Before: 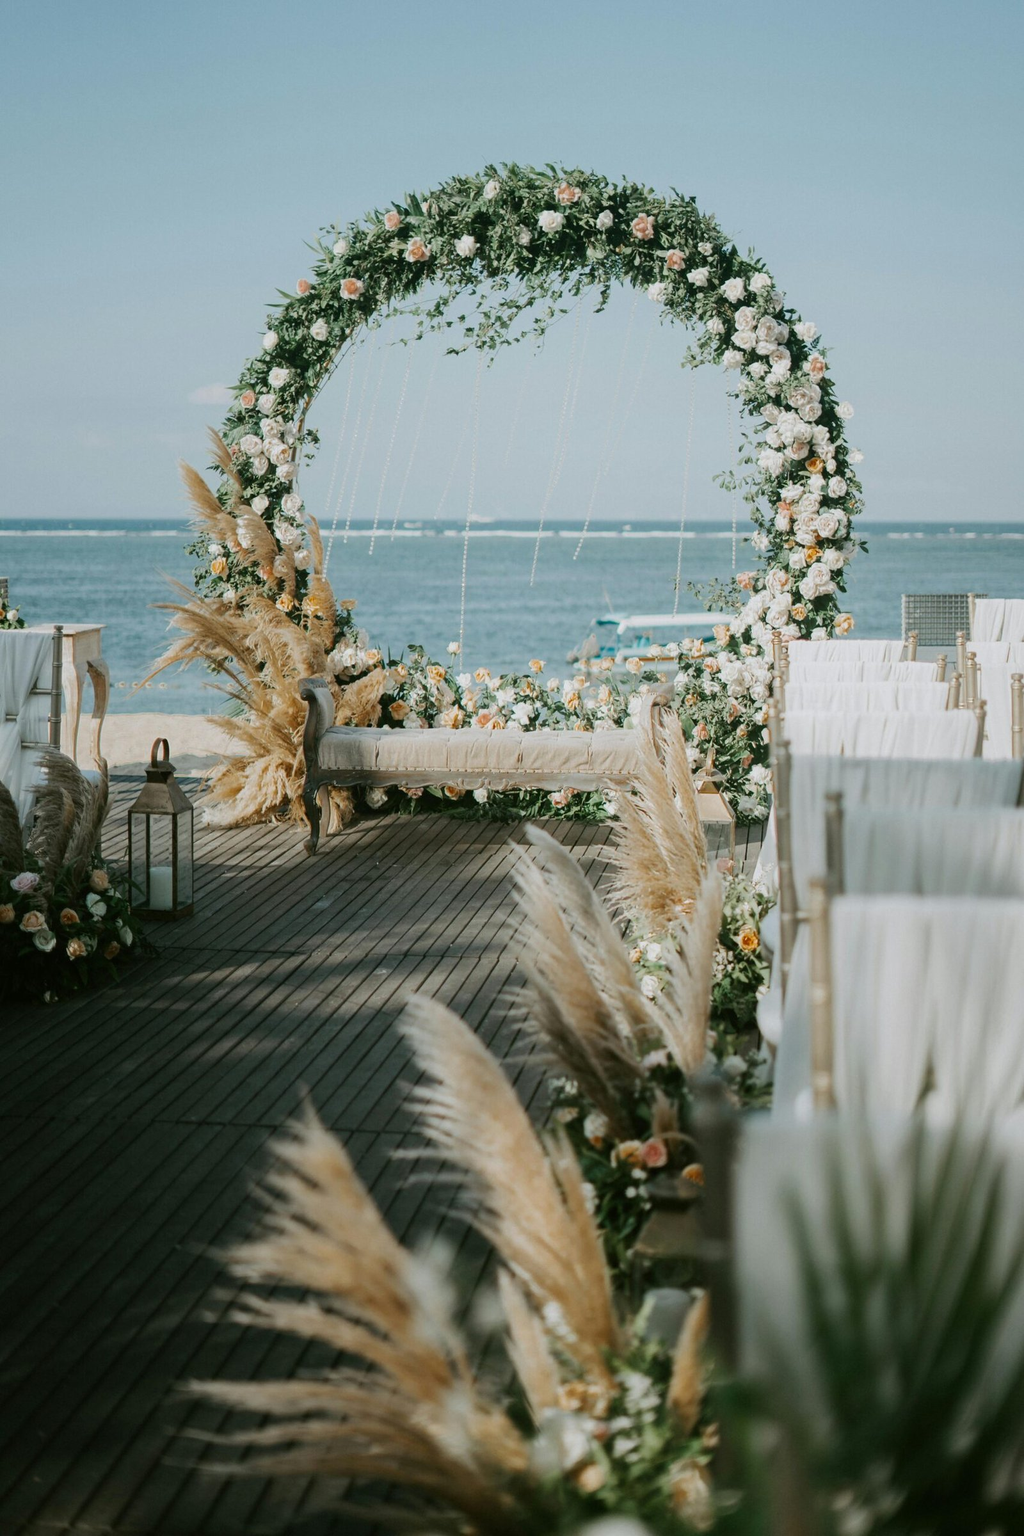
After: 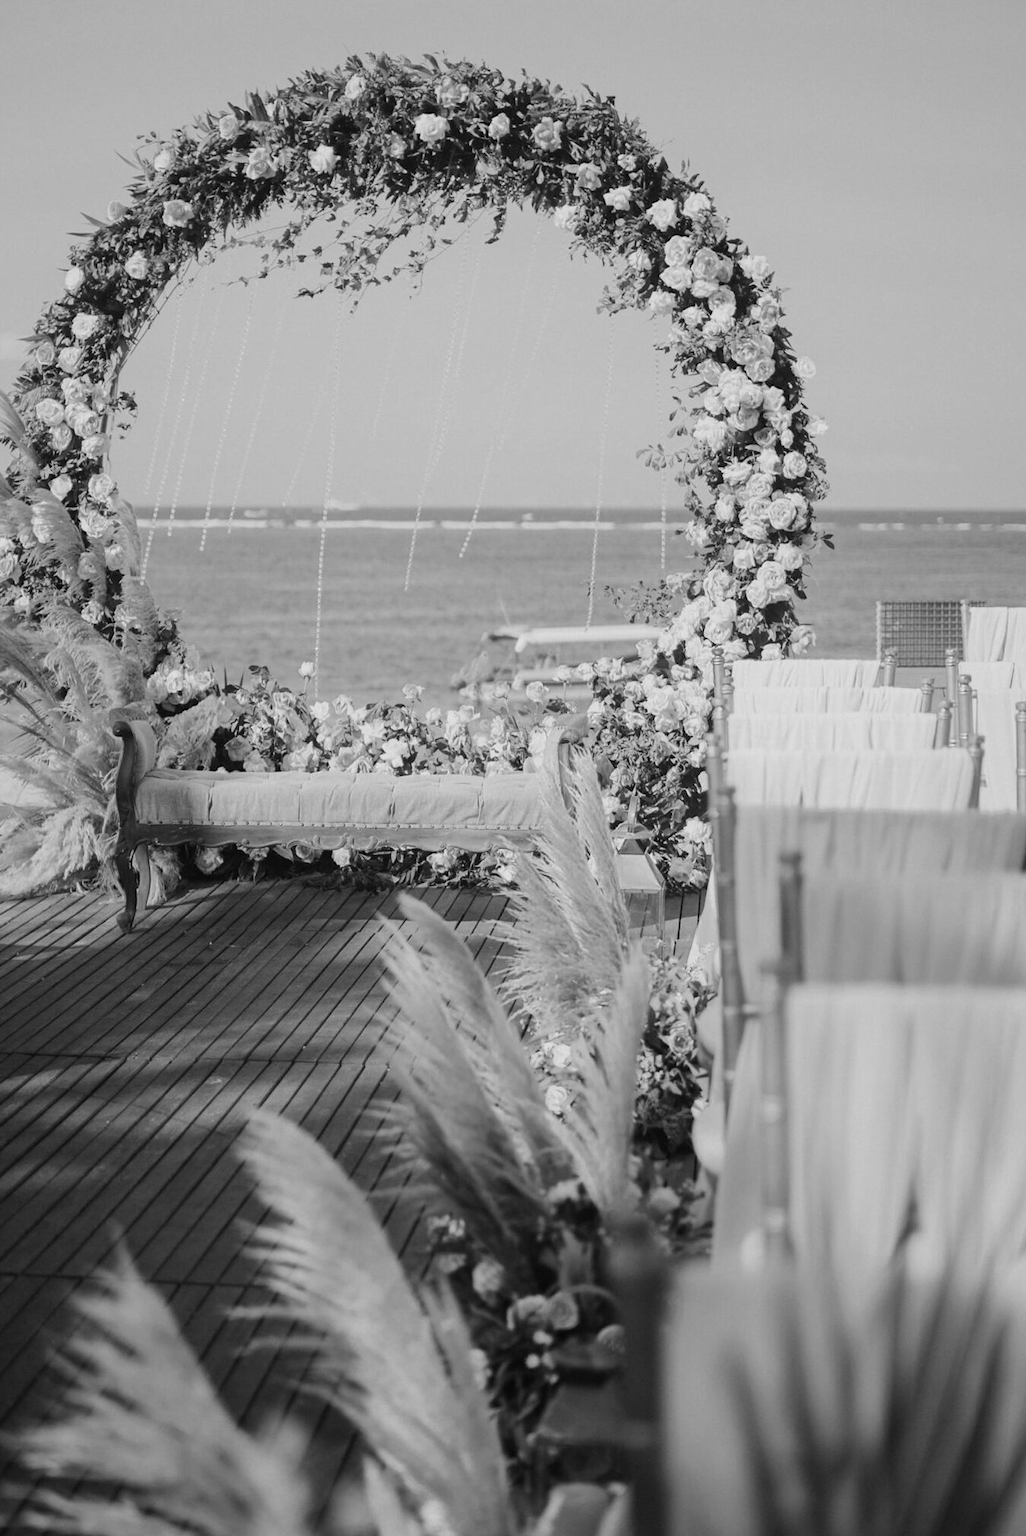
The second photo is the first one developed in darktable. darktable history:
monochrome: on, module defaults
crop and rotate: left 20.74%, top 7.912%, right 0.375%, bottom 13.378%
